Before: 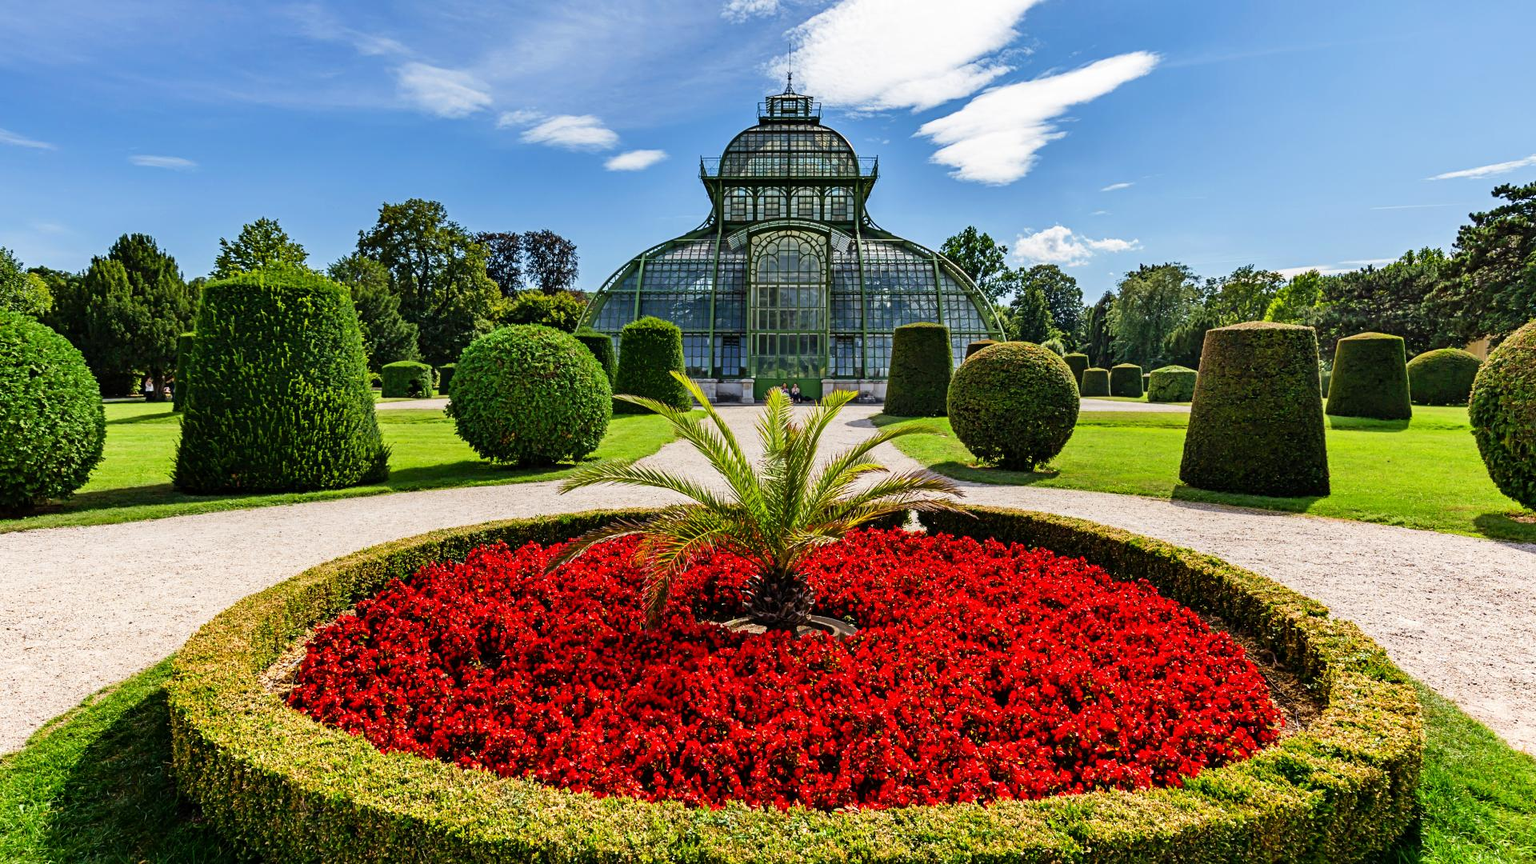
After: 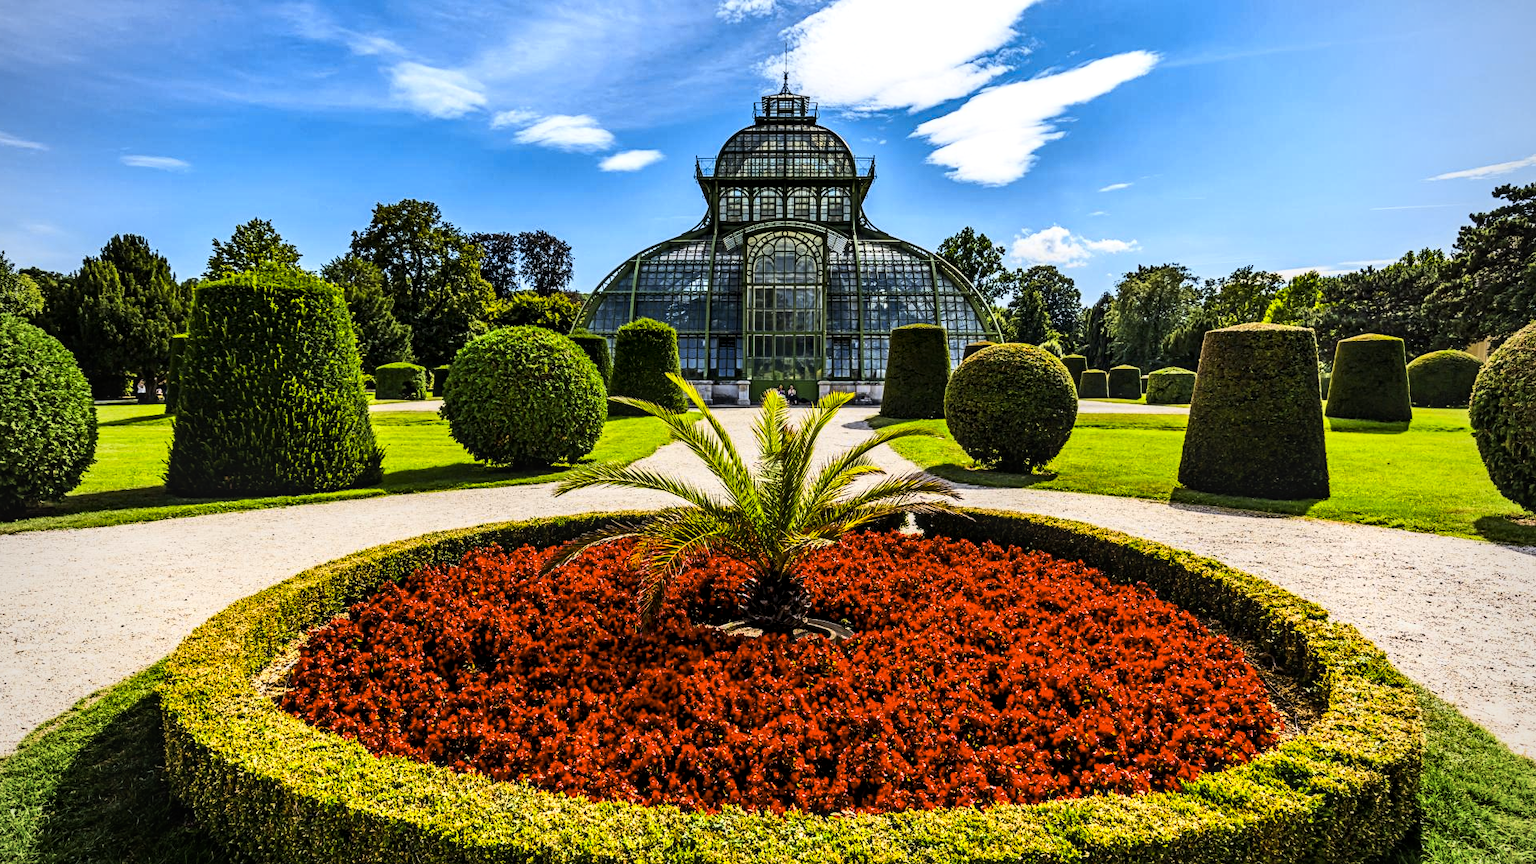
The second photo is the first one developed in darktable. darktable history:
local contrast: detail 130%
color contrast: green-magenta contrast 0.85, blue-yellow contrast 1.25, unbound 0
crop and rotate: left 0.614%, top 0.179%, bottom 0.309%
tone curve: curves: ch0 [(0, 0) (0.004, 0.001) (0.133, 0.078) (0.325, 0.241) (0.832, 0.917) (1, 1)], color space Lab, linked channels, preserve colors none
vignetting: fall-off radius 60.65%
